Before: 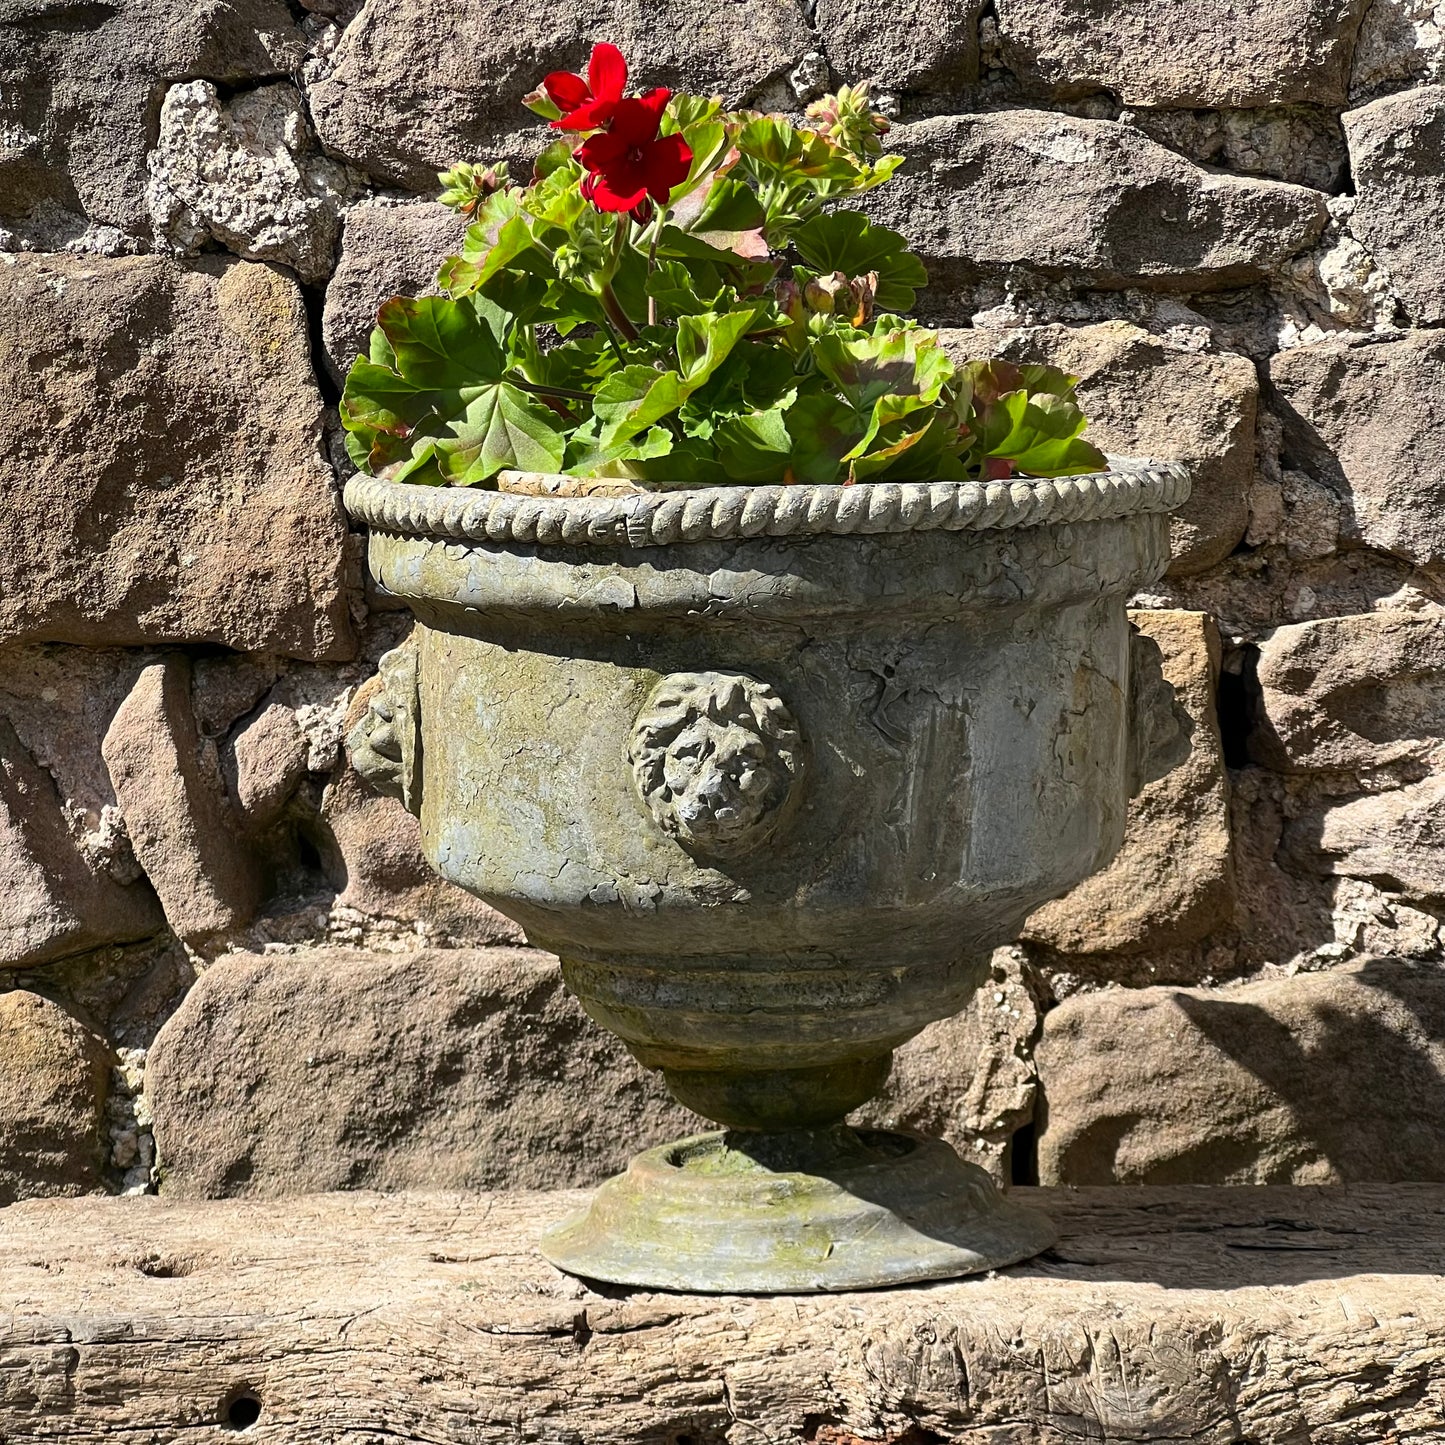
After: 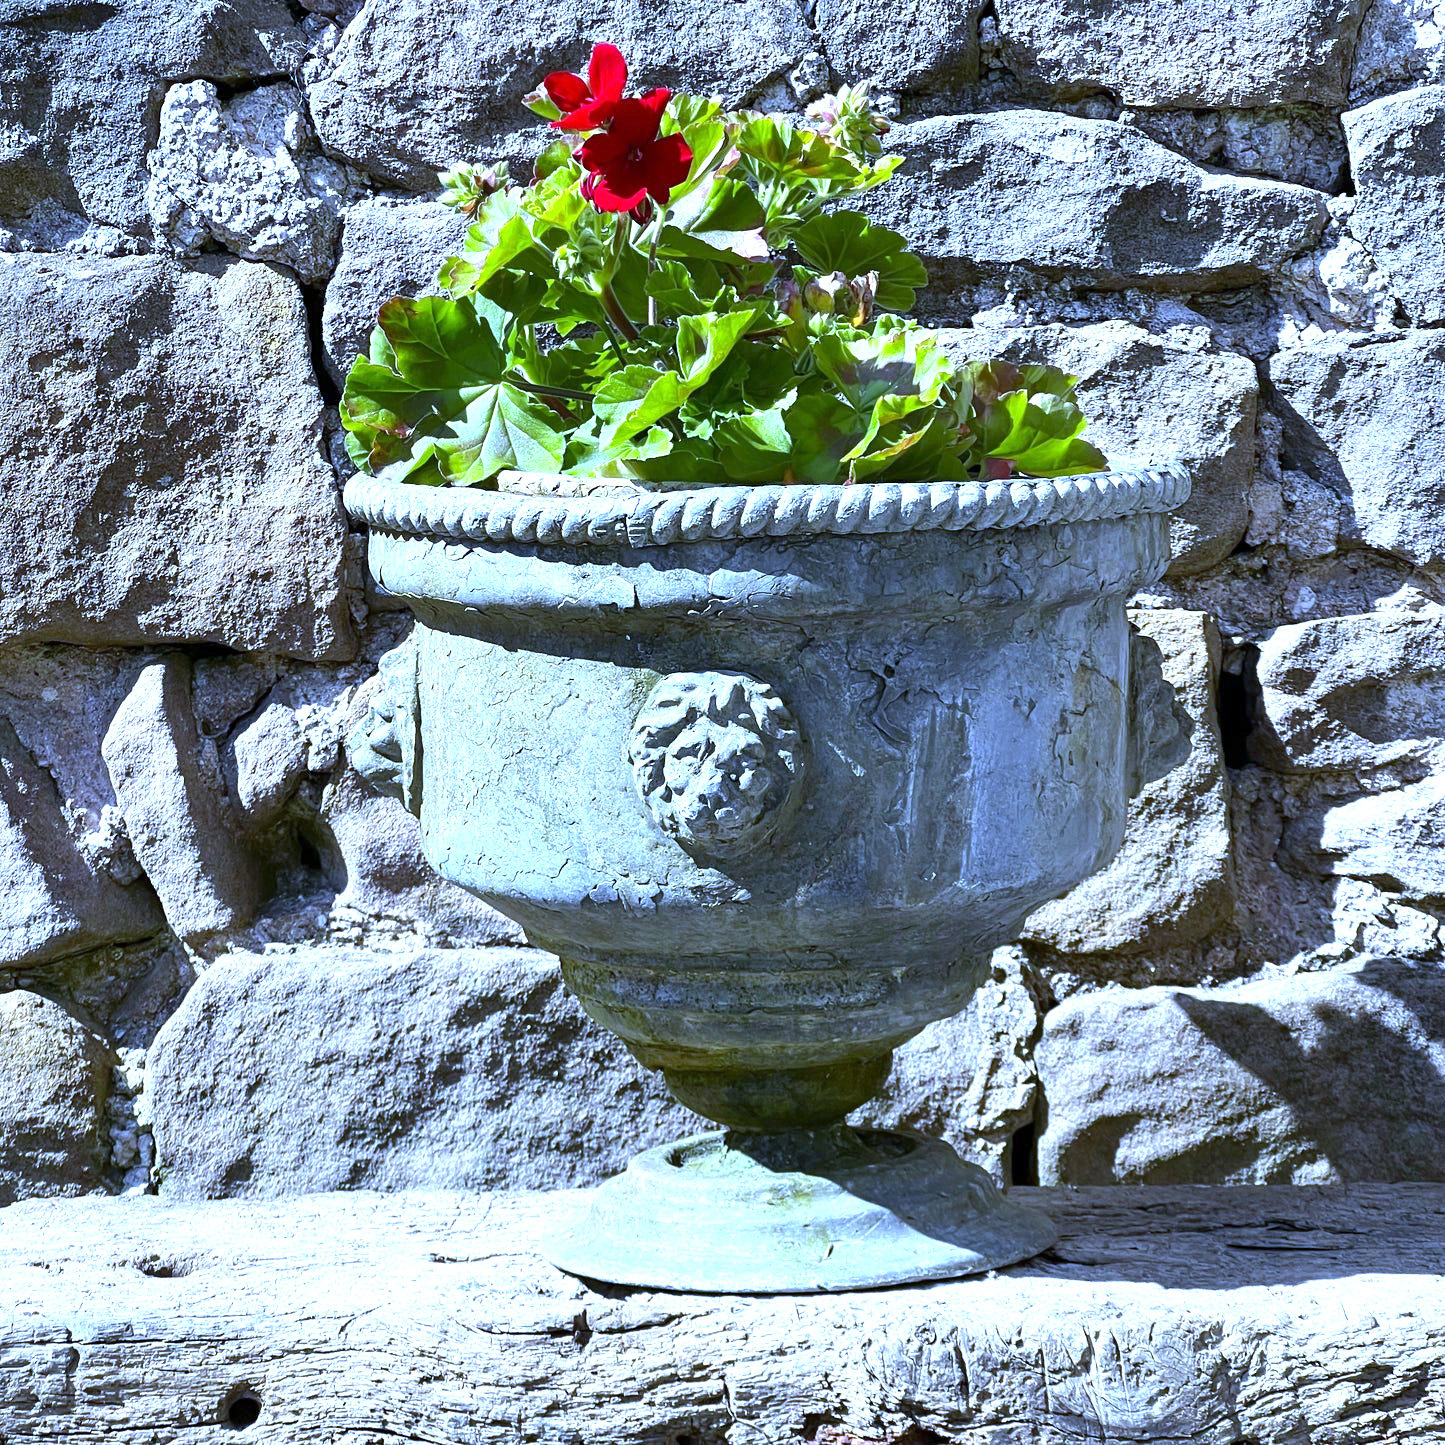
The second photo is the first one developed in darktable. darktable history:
white balance: red 0.766, blue 1.537
exposure: exposure 1 EV, compensate highlight preservation false
